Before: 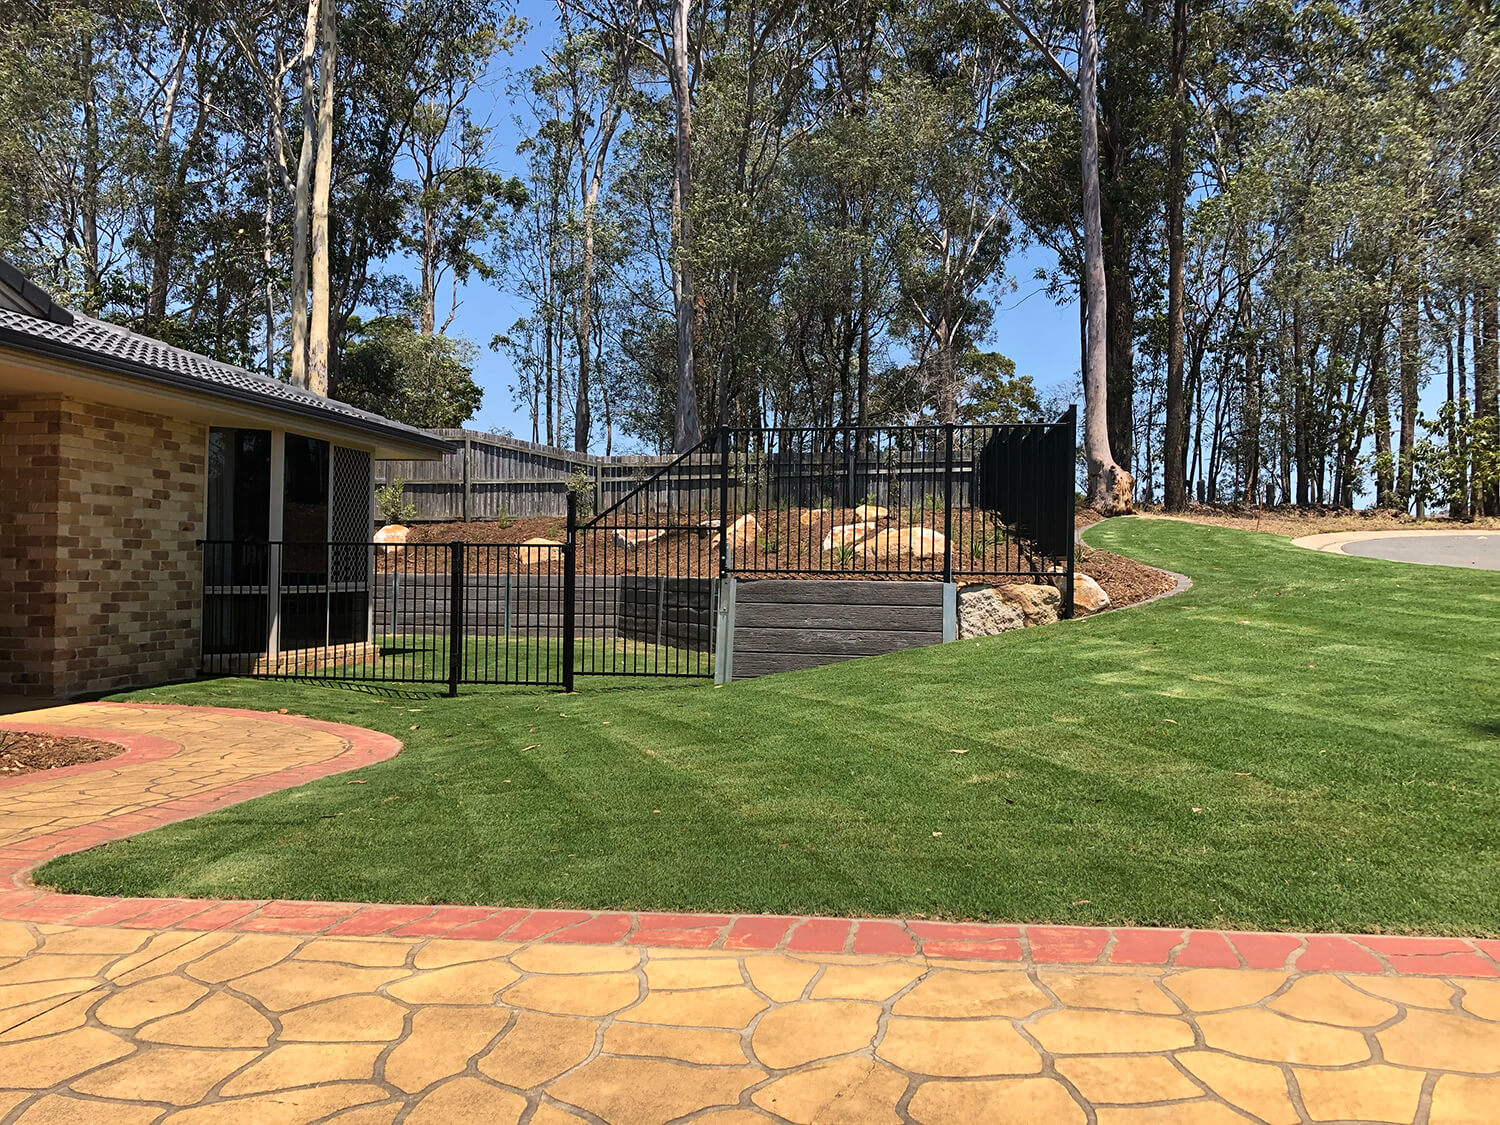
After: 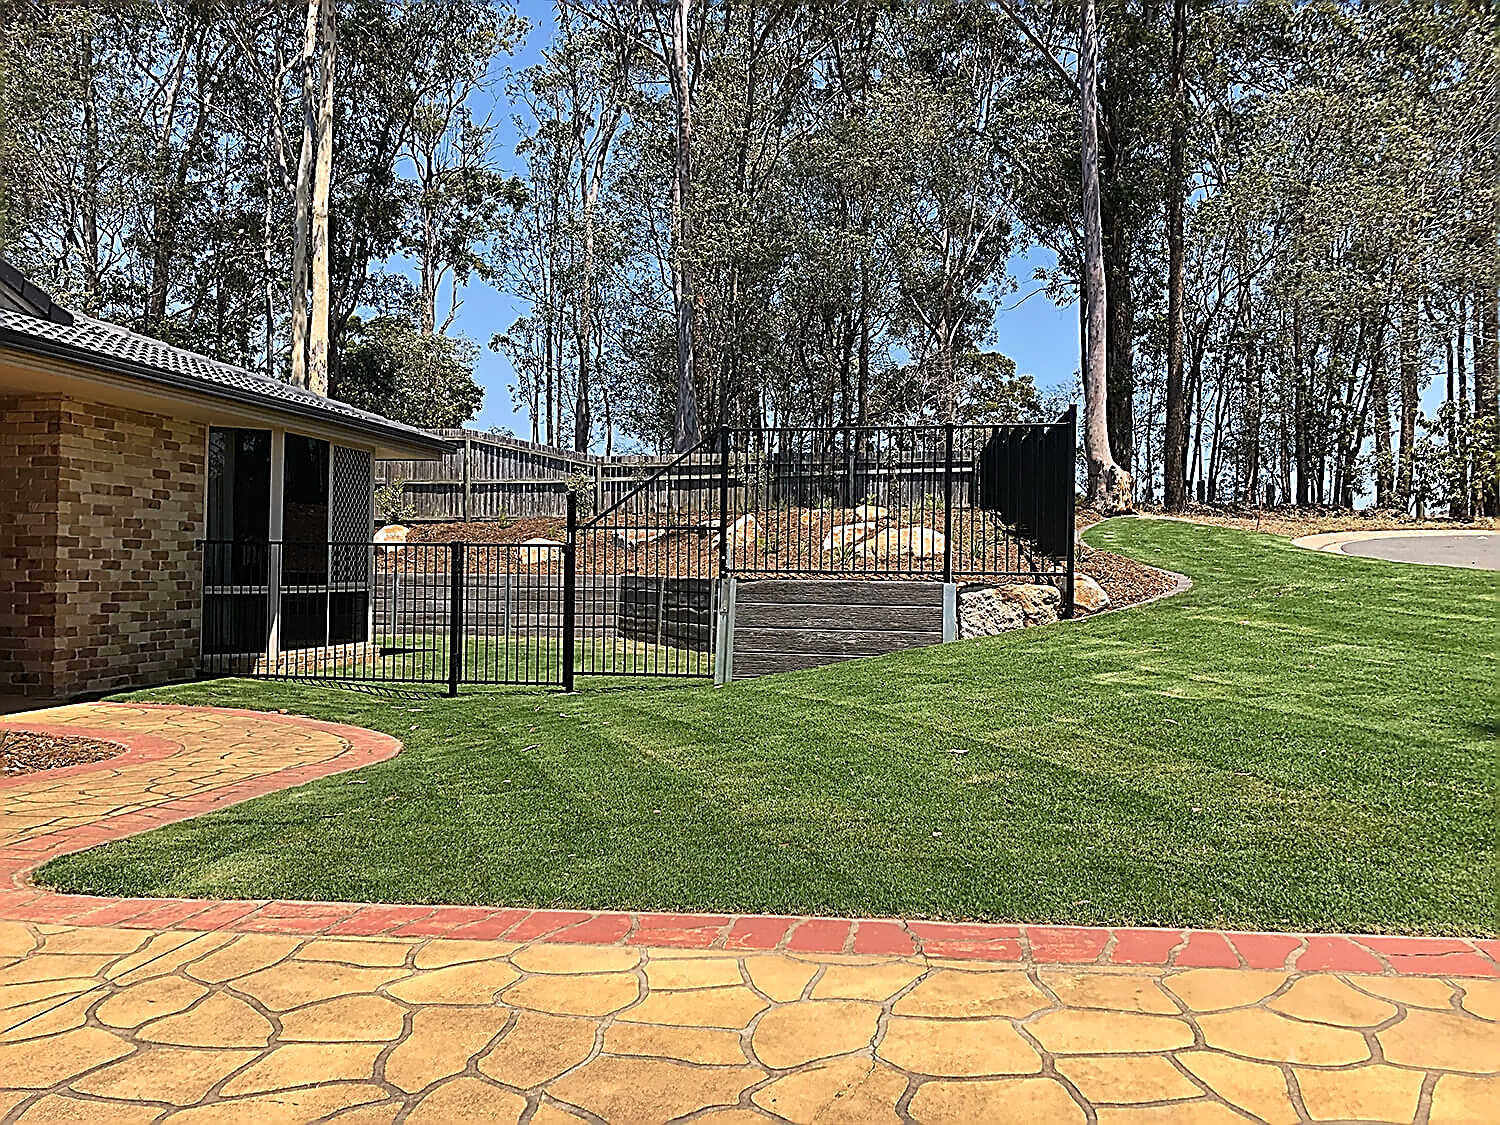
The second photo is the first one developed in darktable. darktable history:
sharpen: amount 1.99
